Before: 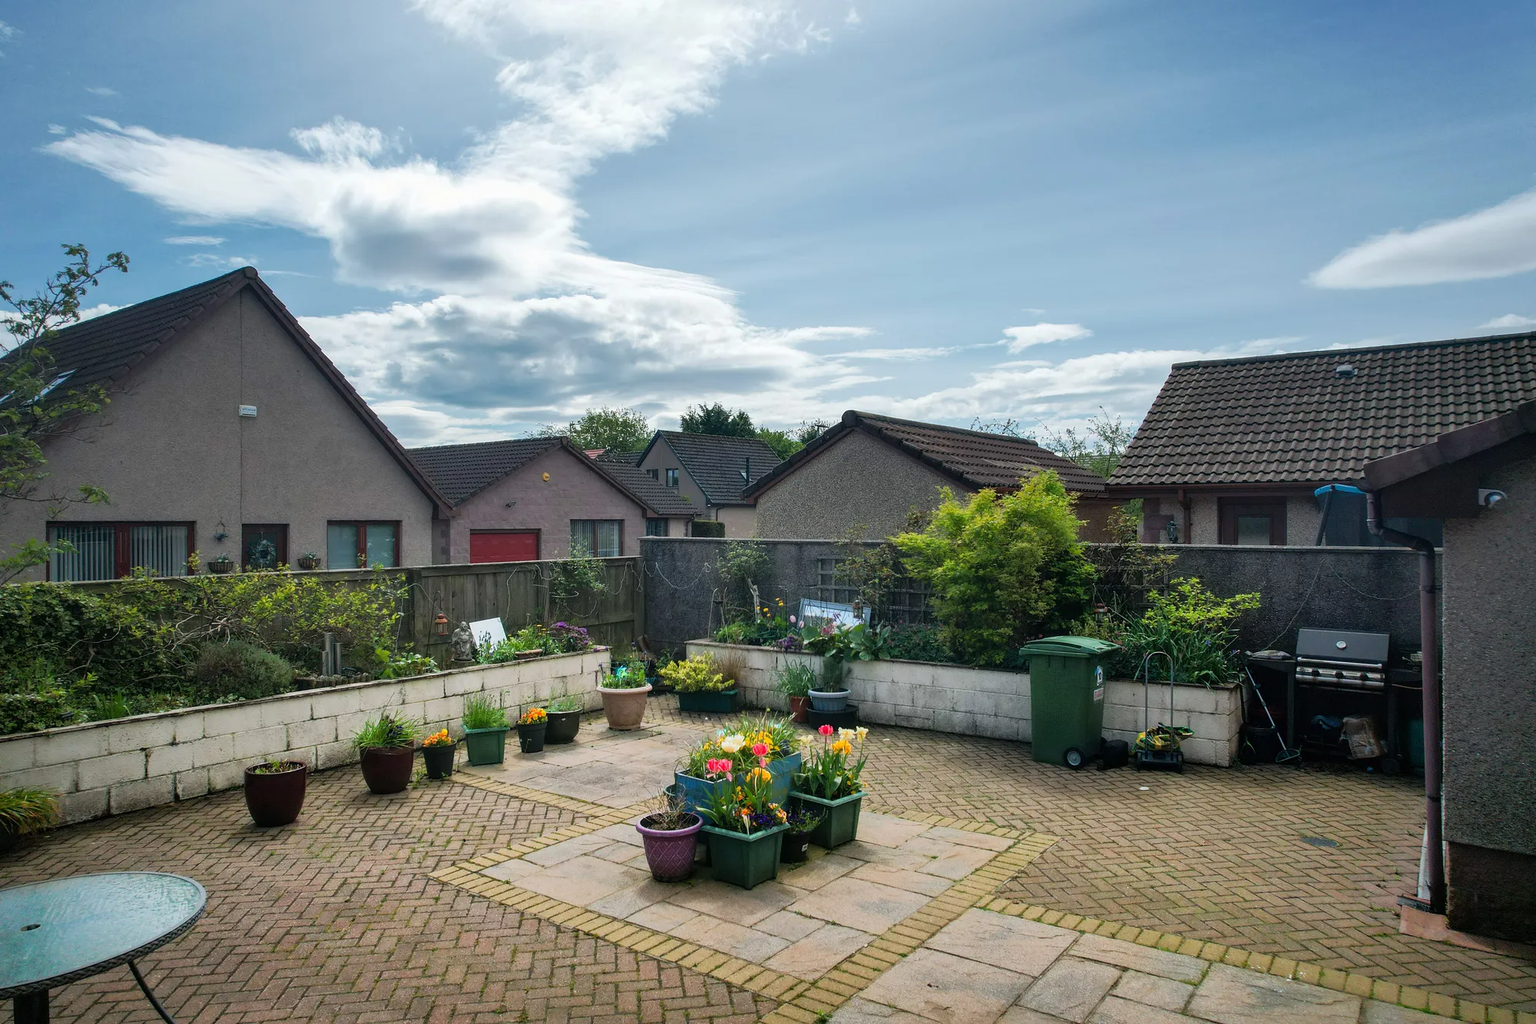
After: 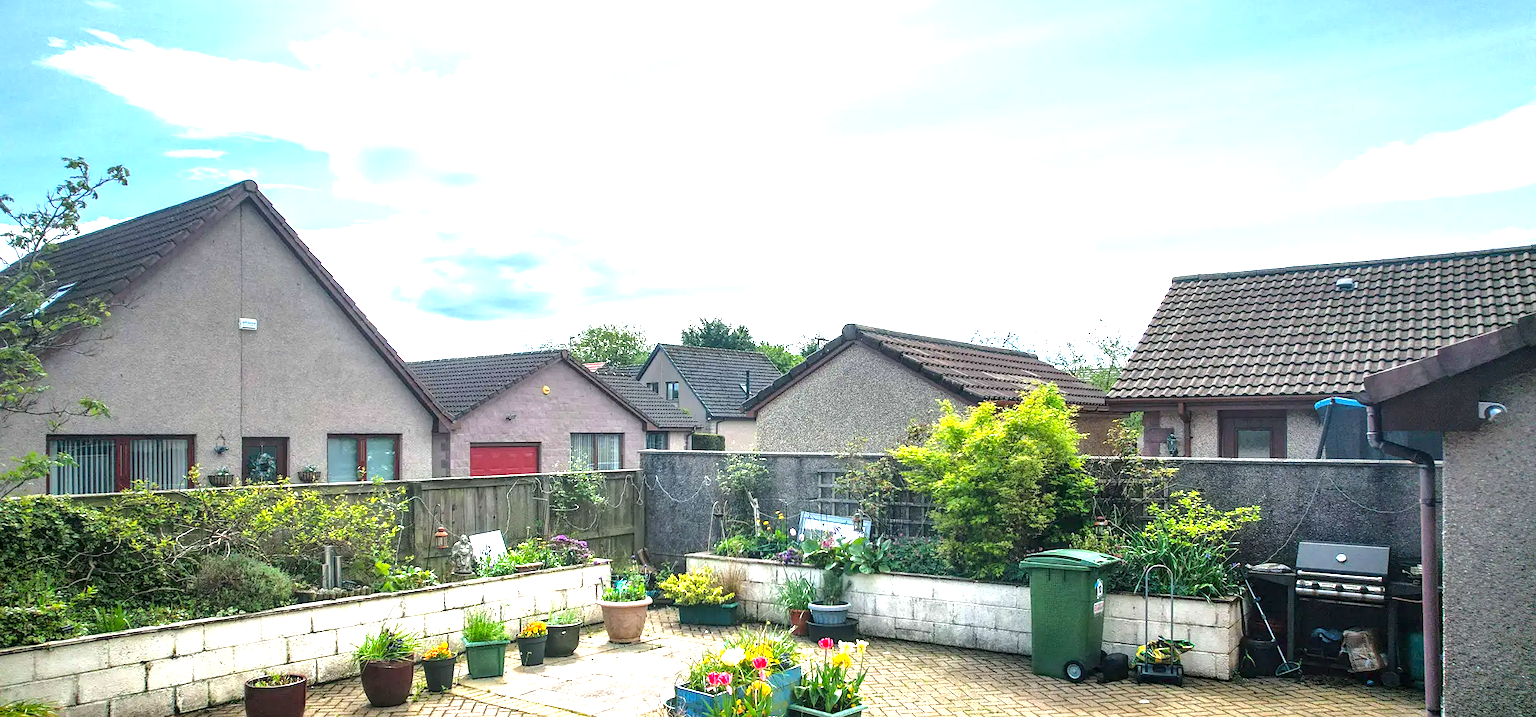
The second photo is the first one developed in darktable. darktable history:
local contrast: on, module defaults
sharpen: amount 0.208
crop and rotate: top 8.514%, bottom 21.408%
color balance rgb: perceptual saturation grading › global saturation 19.044%, perceptual brilliance grading › global brilliance 9.573%, perceptual brilliance grading › shadows 15.101%, global vibrance -24.868%
exposure: black level correction 0, exposure 1.2 EV, compensate highlight preservation false
